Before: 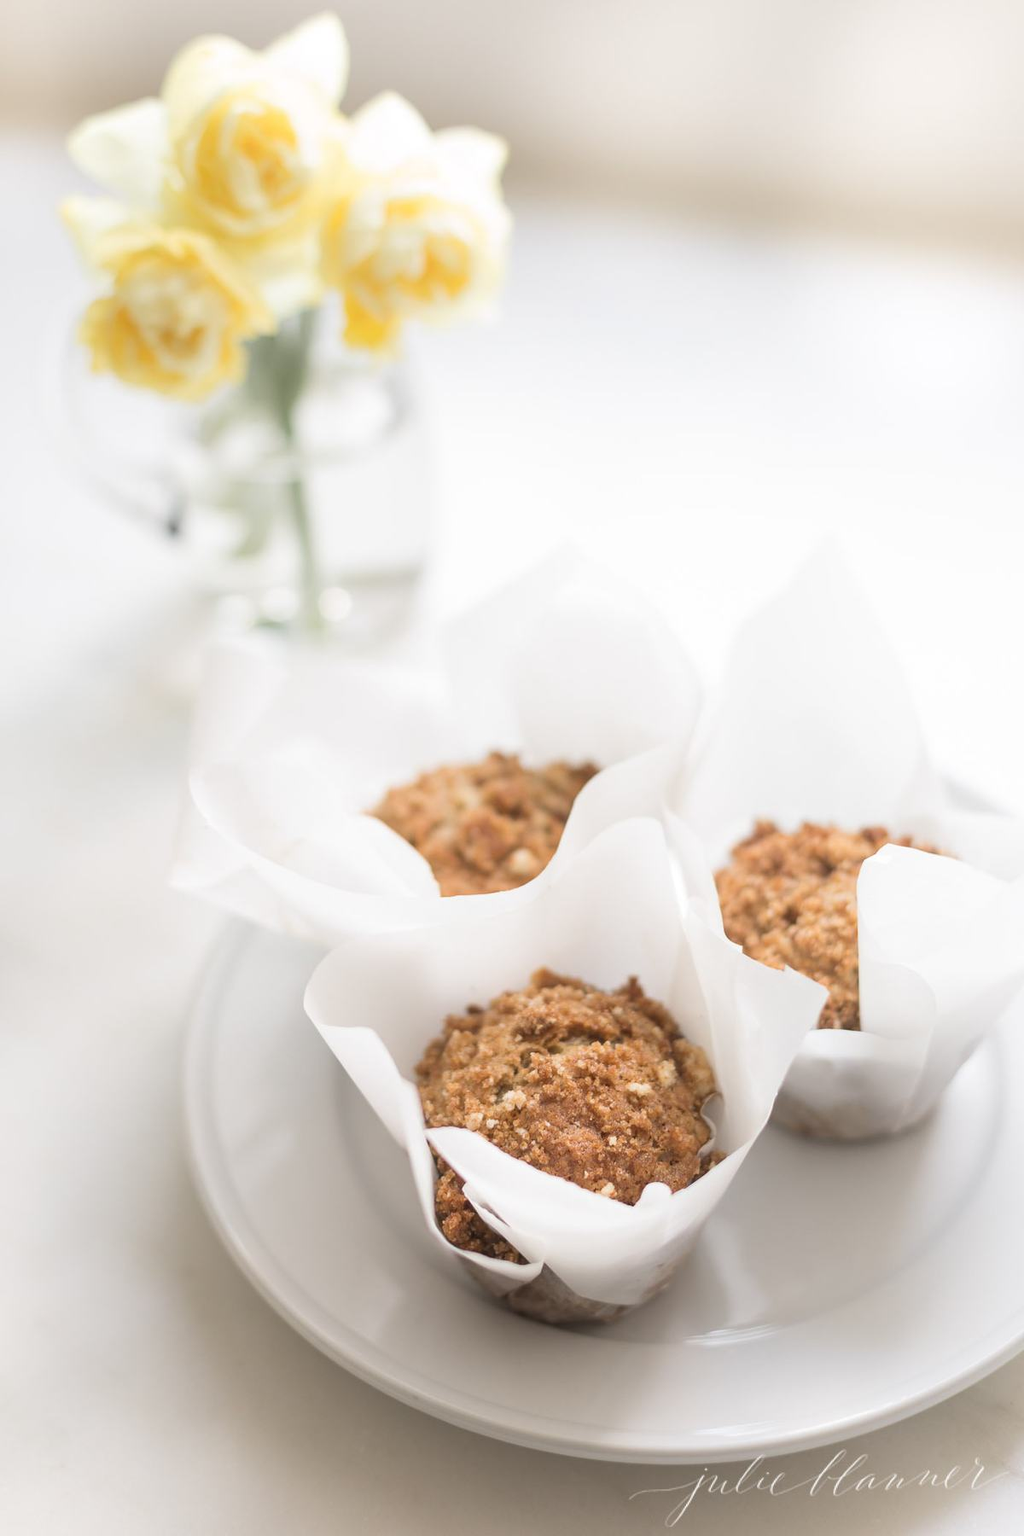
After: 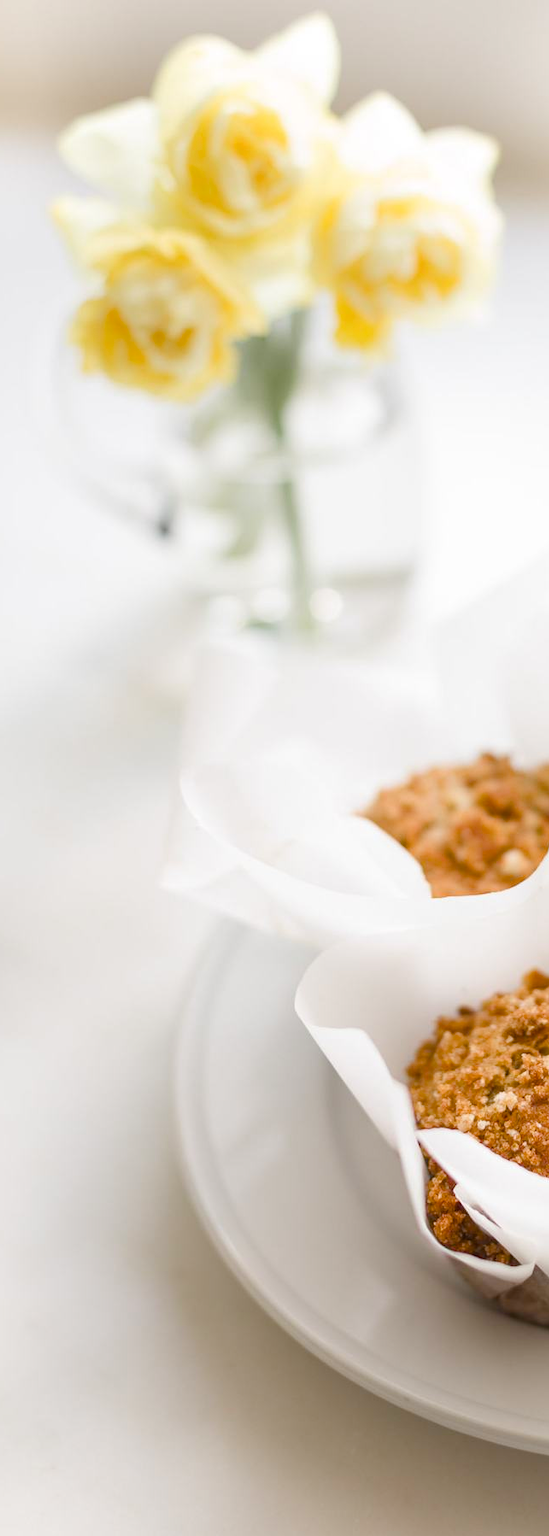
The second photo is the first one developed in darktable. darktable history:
crop: left 0.918%, right 45.496%, bottom 0.085%
color correction: highlights b* 0.054
color balance rgb: perceptual saturation grading › global saturation 55.07%, perceptual saturation grading › highlights -50.119%, perceptual saturation grading › mid-tones 39.777%, perceptual saturation grading › shadows 30.673%
